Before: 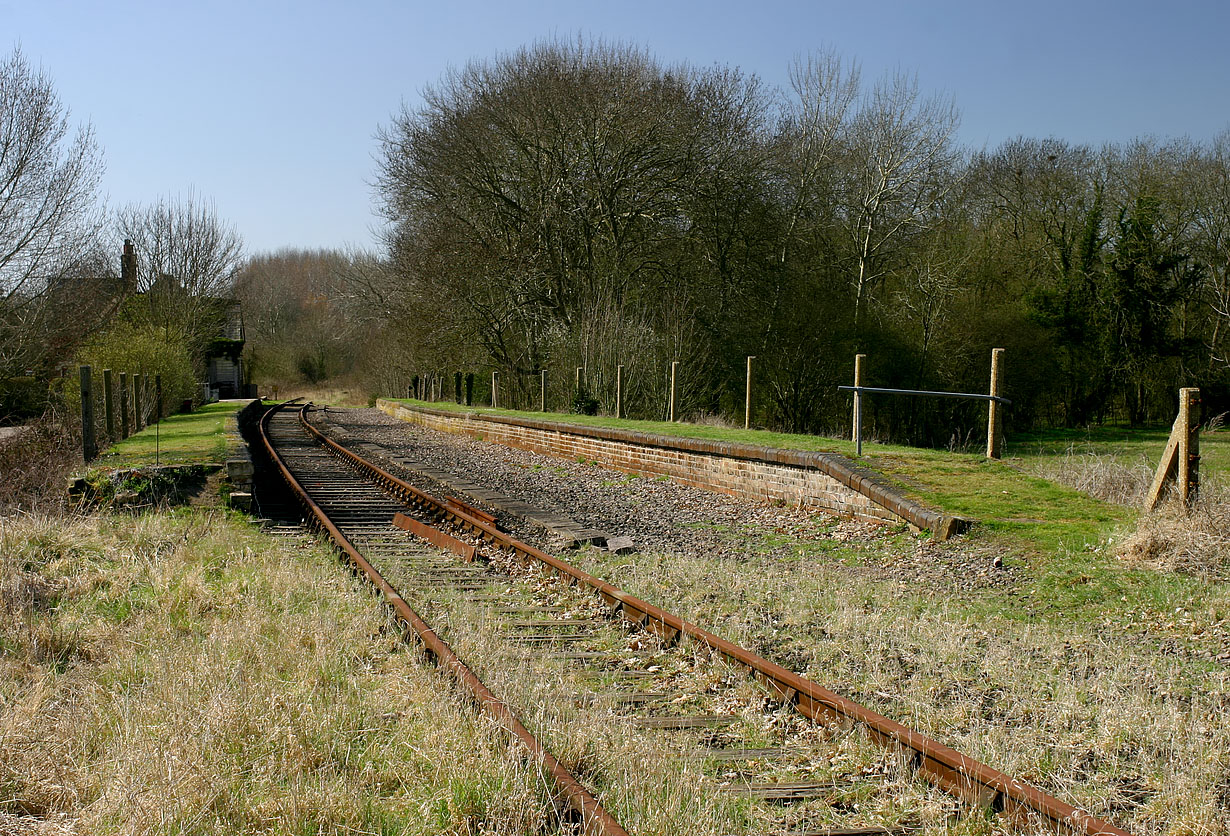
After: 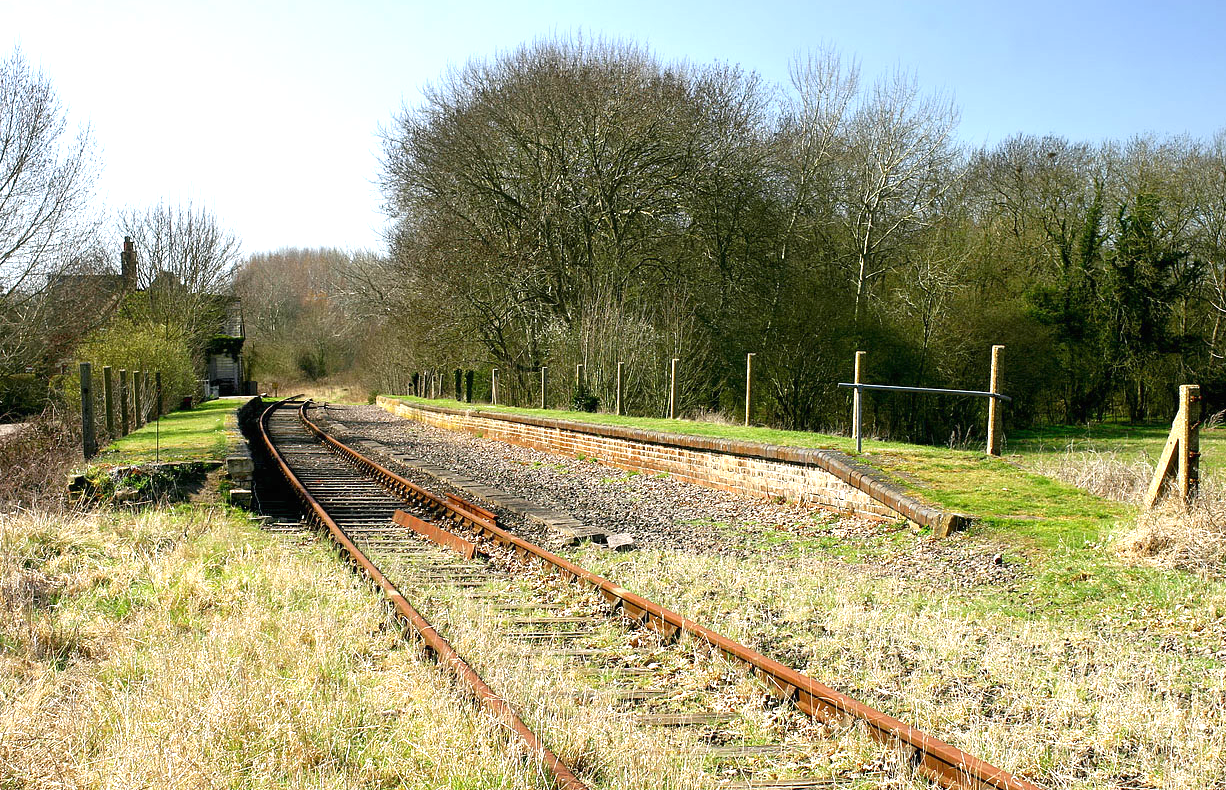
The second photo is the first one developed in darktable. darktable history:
crop: top 0.387%, right 0.26%, bottom 5.021%
exposure: black level correction 0, exposure 1.2 EV, compensate highlight preservation false
